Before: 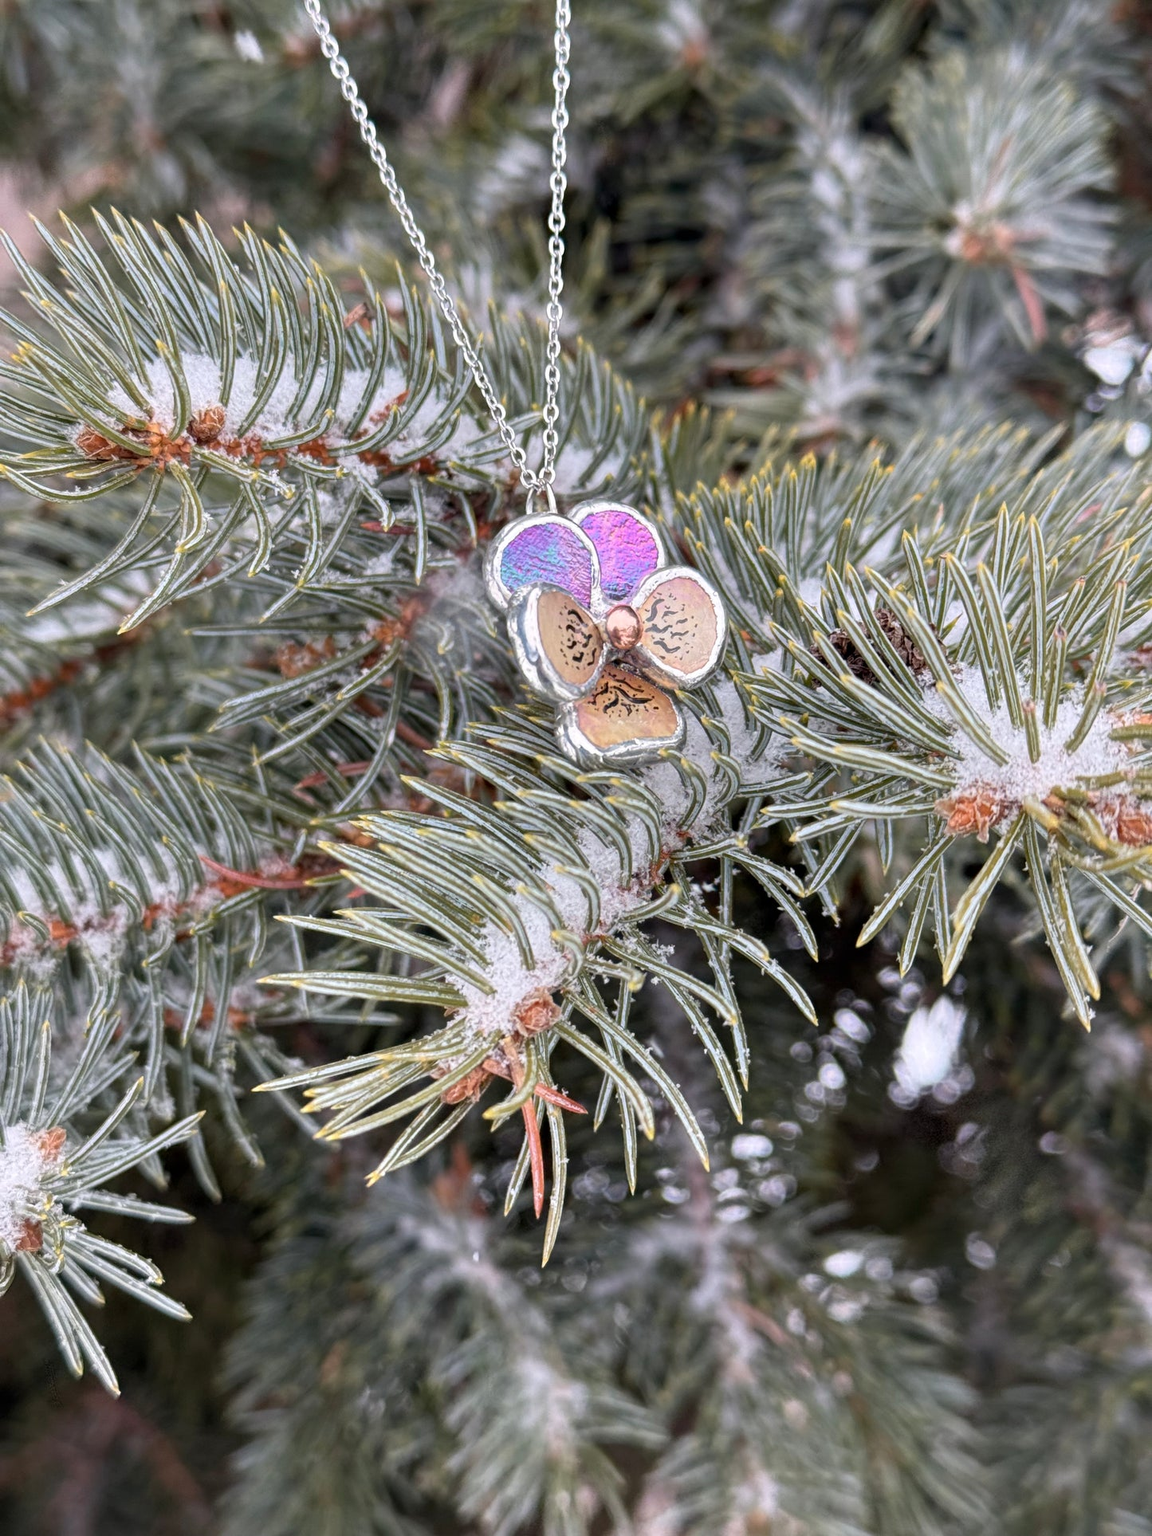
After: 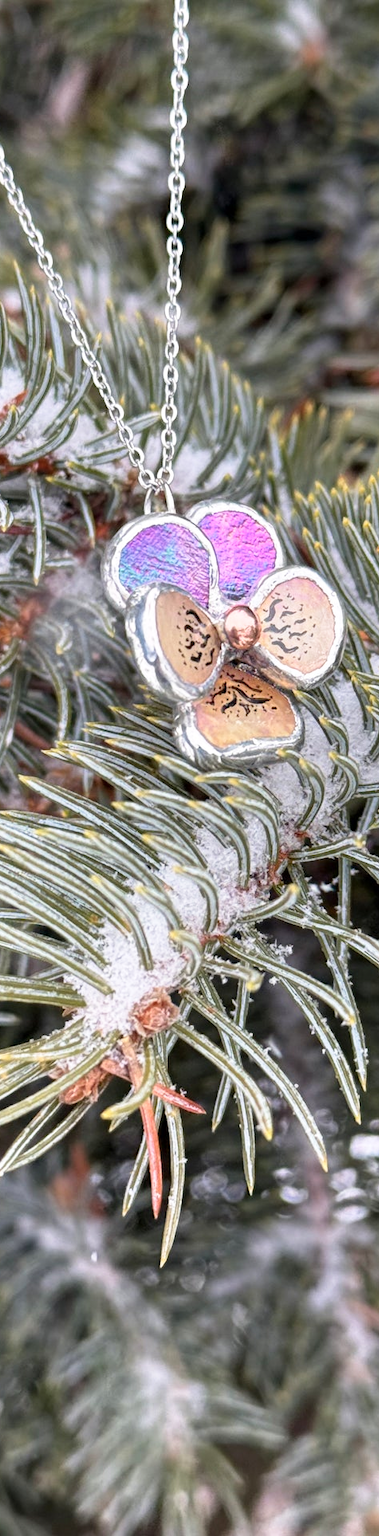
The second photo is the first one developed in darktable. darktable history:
crop: left 33.215%, right 33.796%
tone curve: curves: ch0 [(0, 0) (0.003, 0.003) (0.011, 0.012) (0.025, 0.027) (0.044, 0.048) (0.069, 0.075) (0.1, 0.108) (0.136, 0.147) (0.177, 0.192) (0.224, 0.243) (0.277, 0.3) (0.335, 0.363) (0.399, 0.433) (0.468, 0.508) (0.543, 0.589) (0.623, 0.676) (0.709, 0.769) (0.801, 0.868) (0.898, 0.949) (1, 1)], preserve colors none
tone equalizer: edges refinement/feathering 500, mask exposure compensation -1.57 EV, preserve details no
